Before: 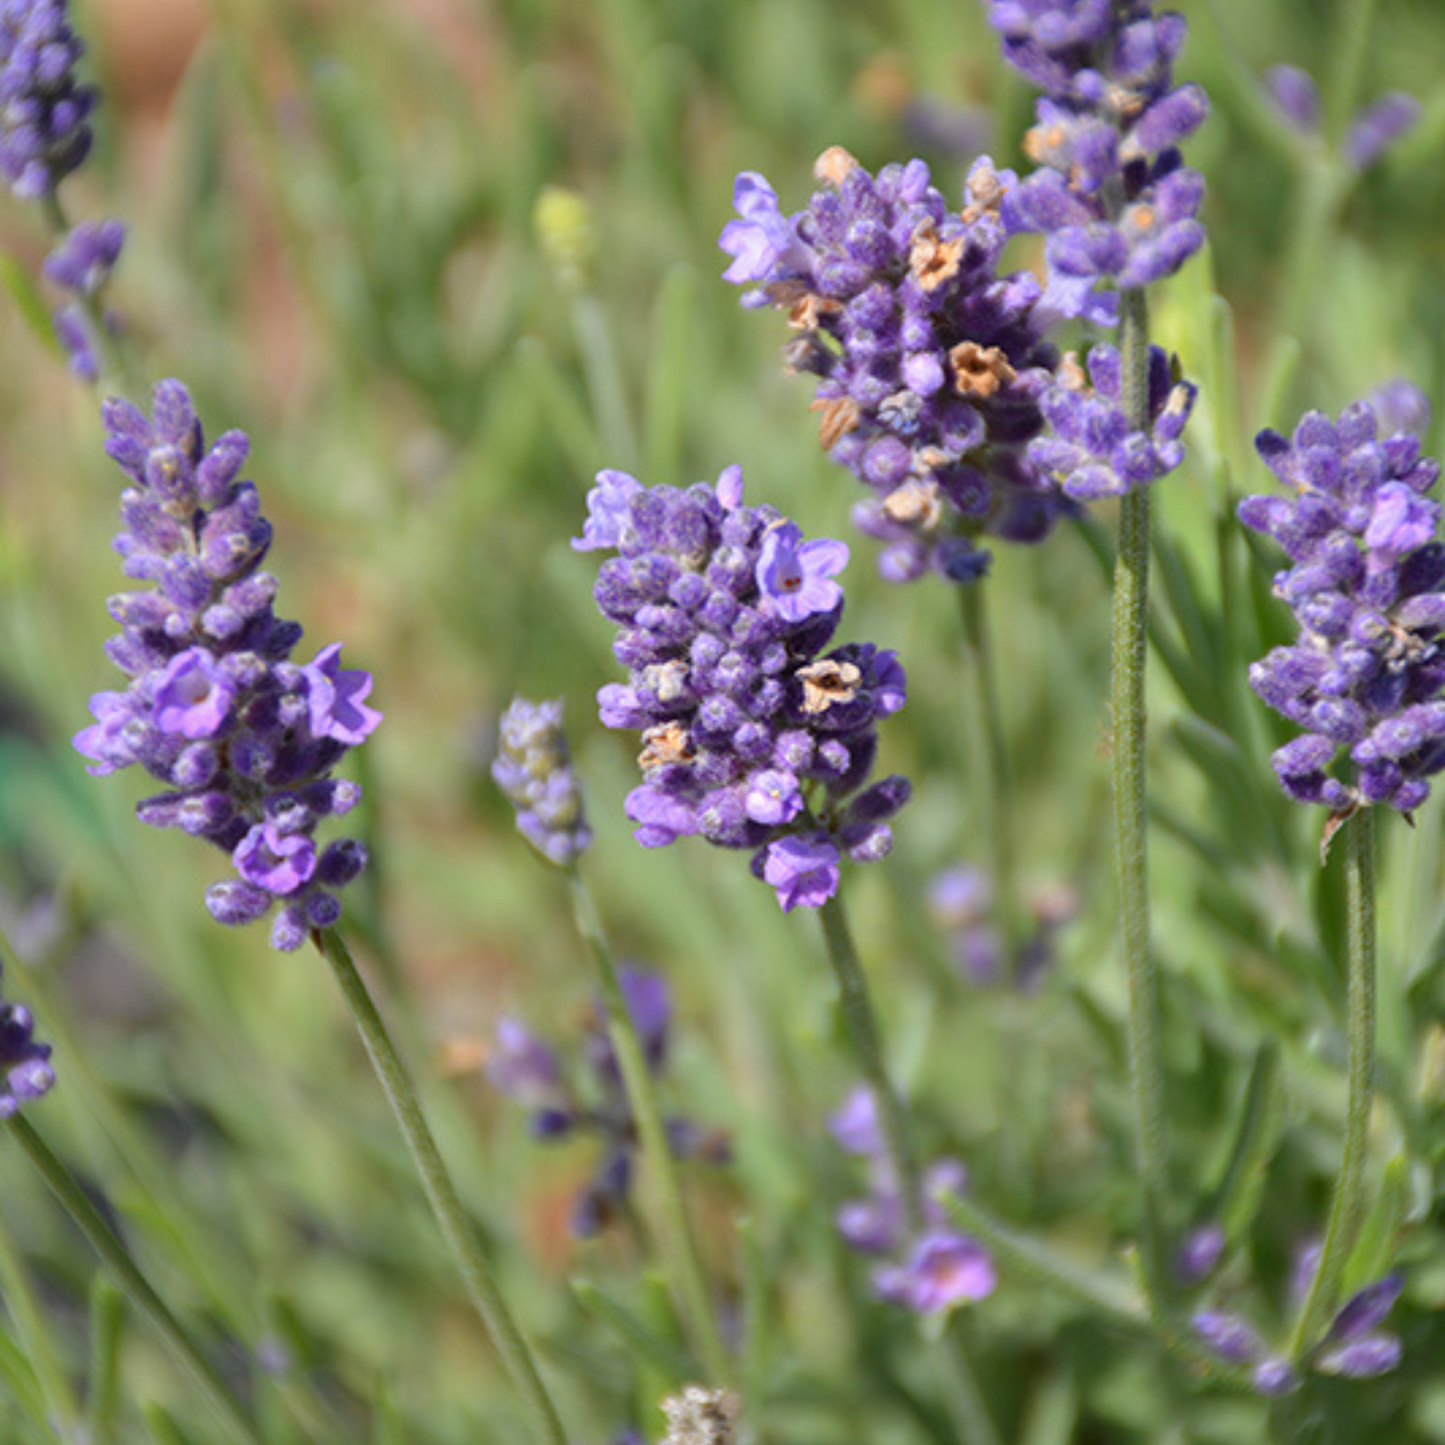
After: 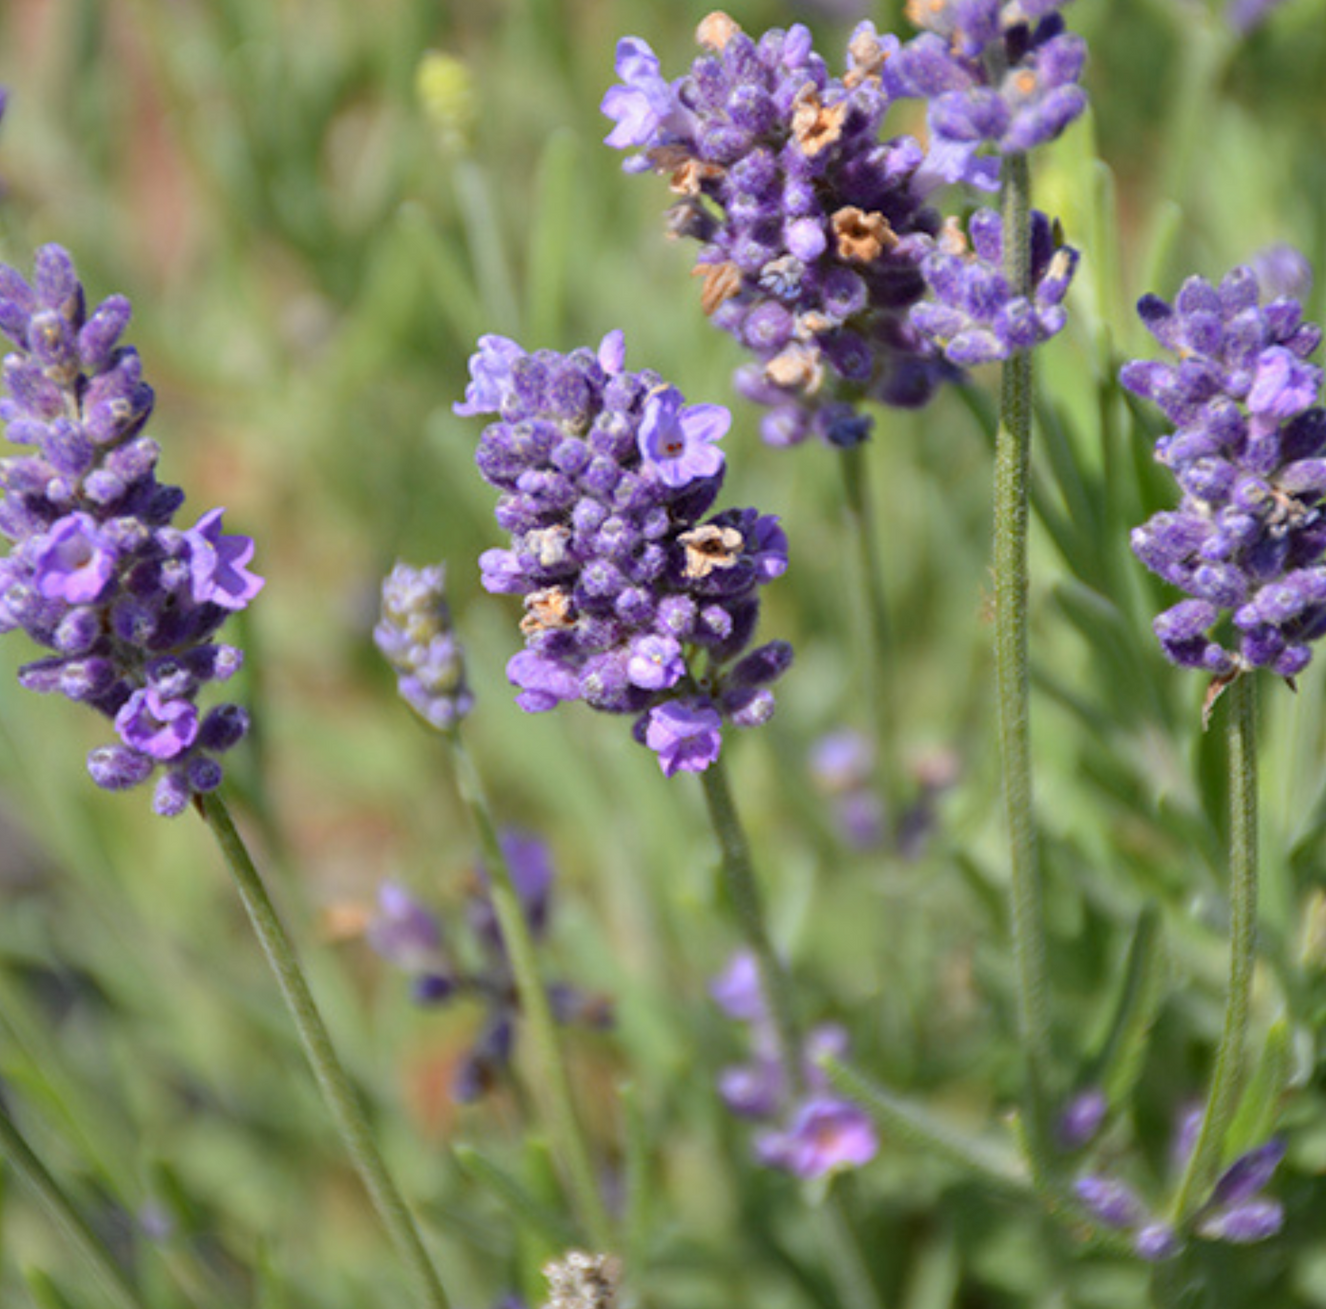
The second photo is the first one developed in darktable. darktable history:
crop and rotate: left 8.2%, top 9.355%
exposure: black level correction 0.001, compensate highlight preservation false
